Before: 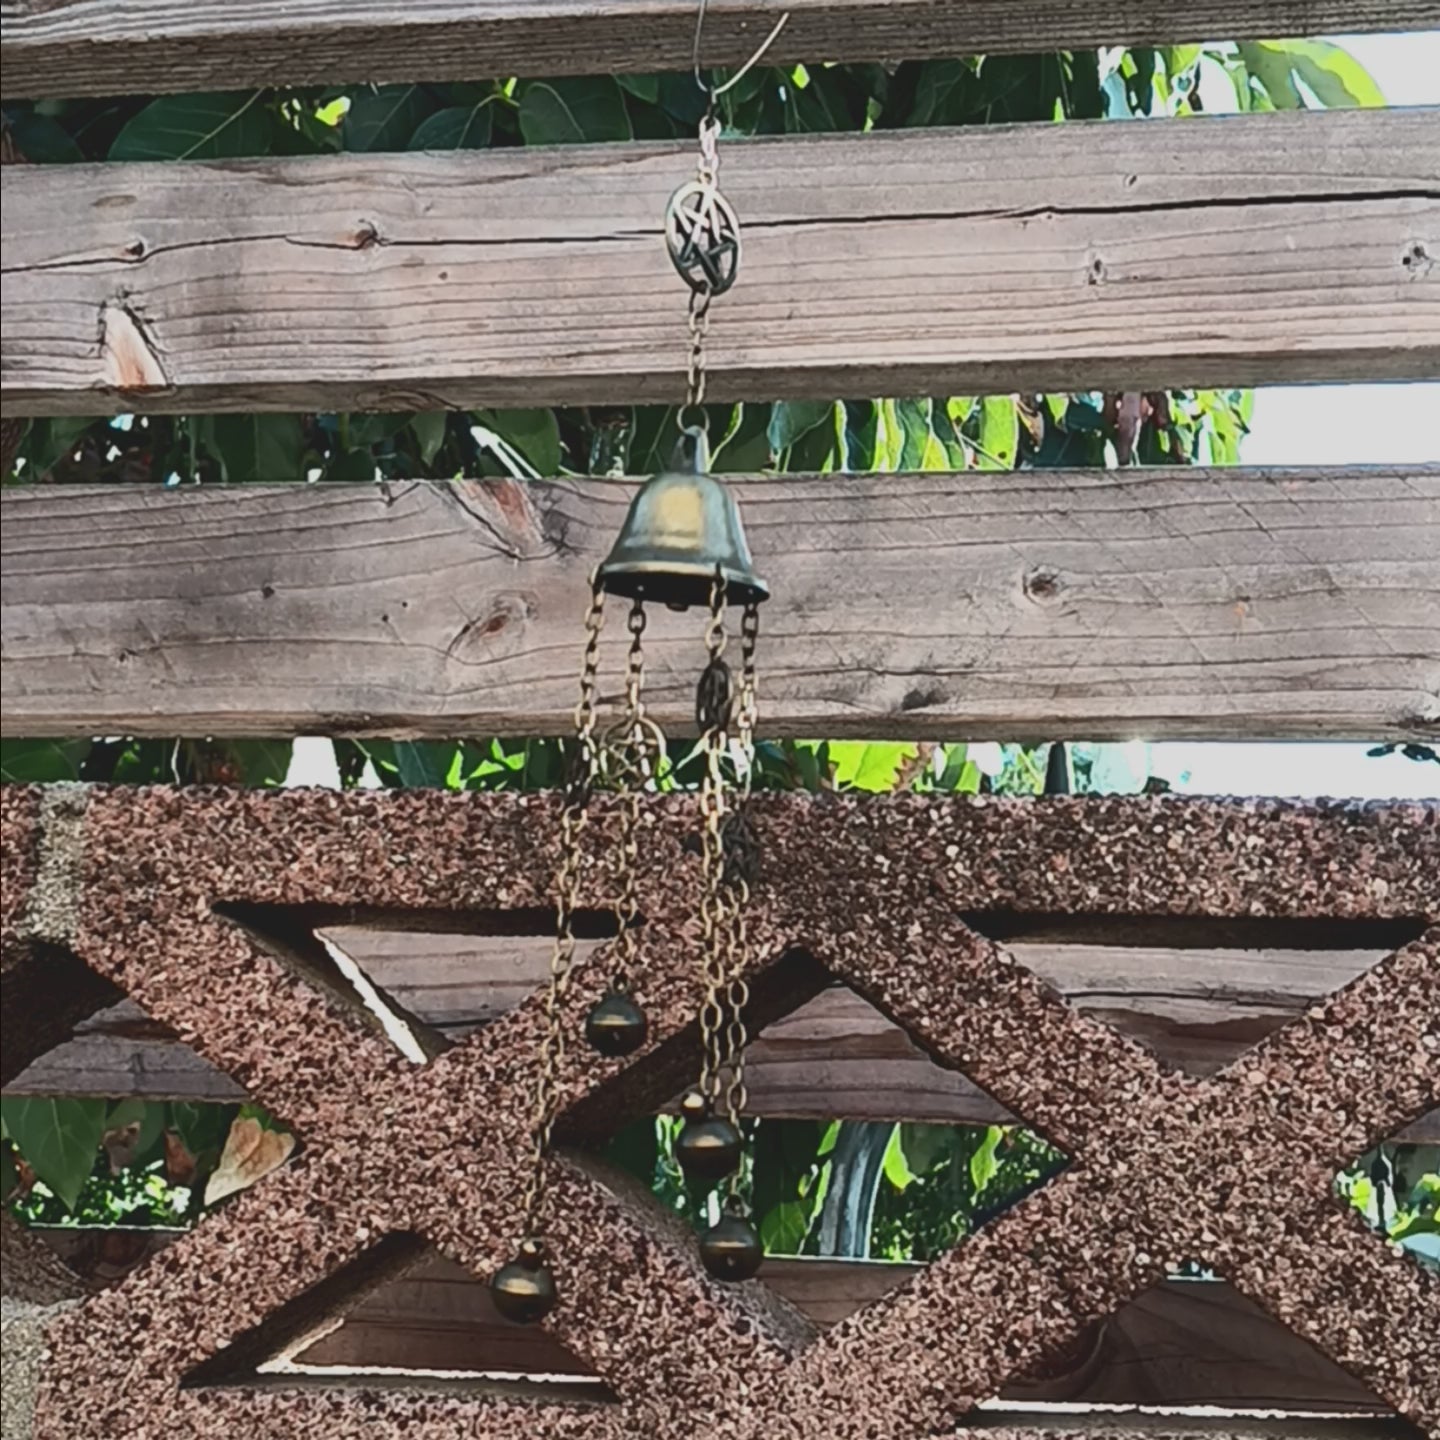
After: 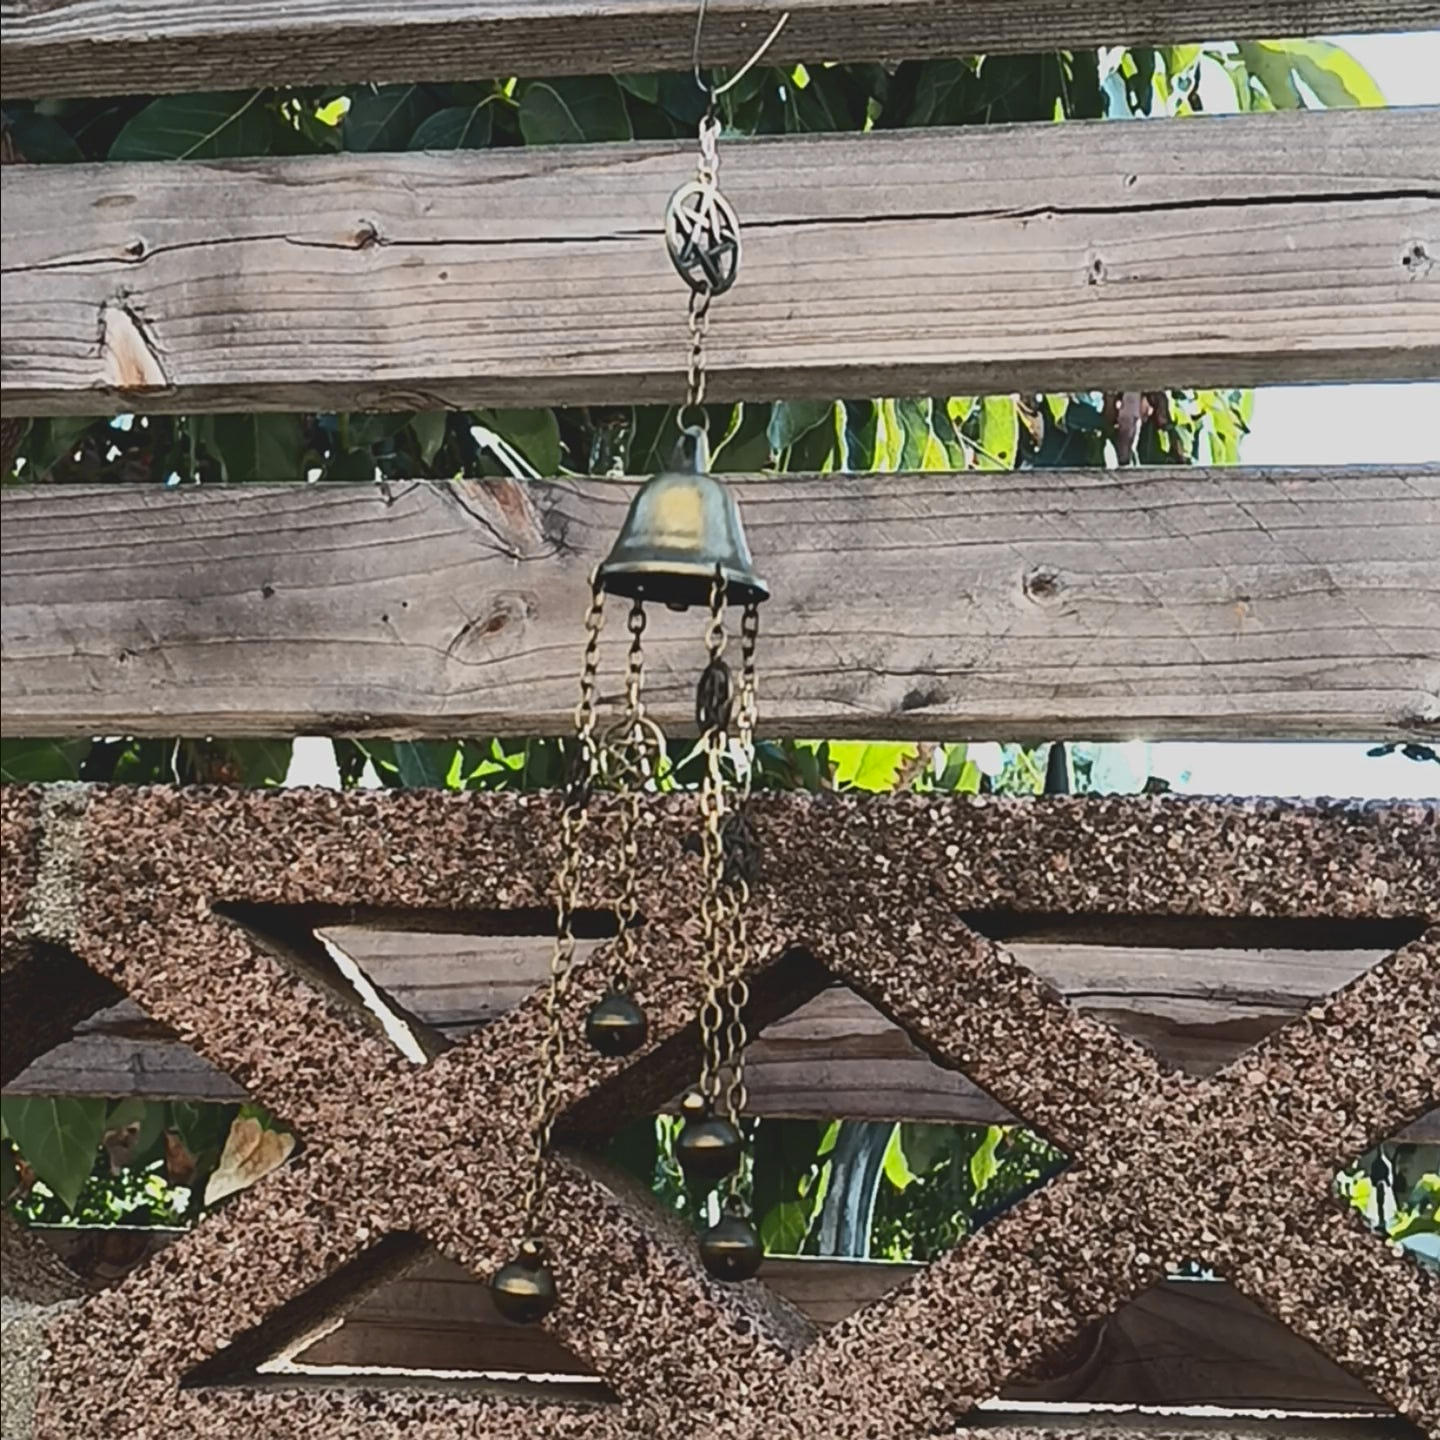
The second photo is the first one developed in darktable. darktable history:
sharpen: radius 1.864, amount 0.398, threshold 1.271
color contrast: green-magenta contrast 0.8, blue-yellow contrast 1.1, unbound 0
